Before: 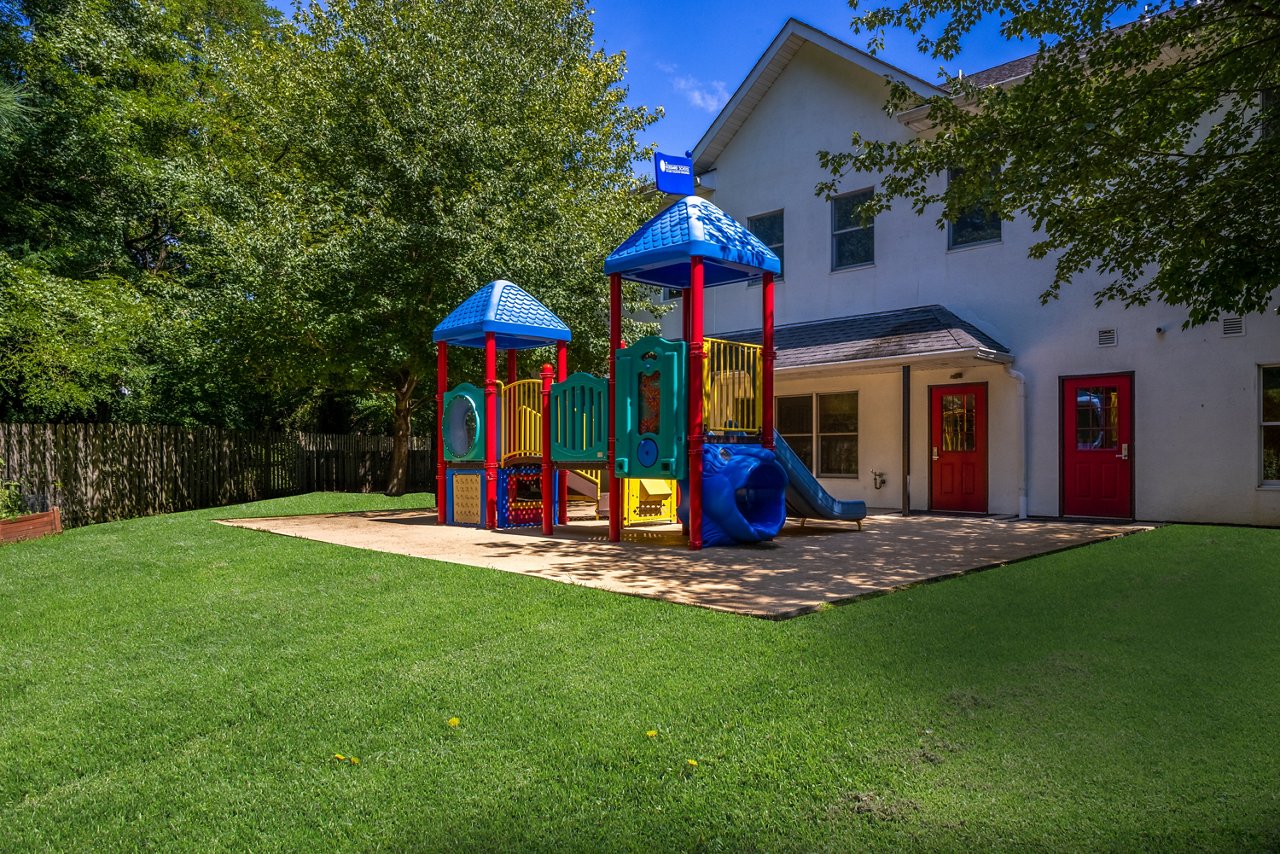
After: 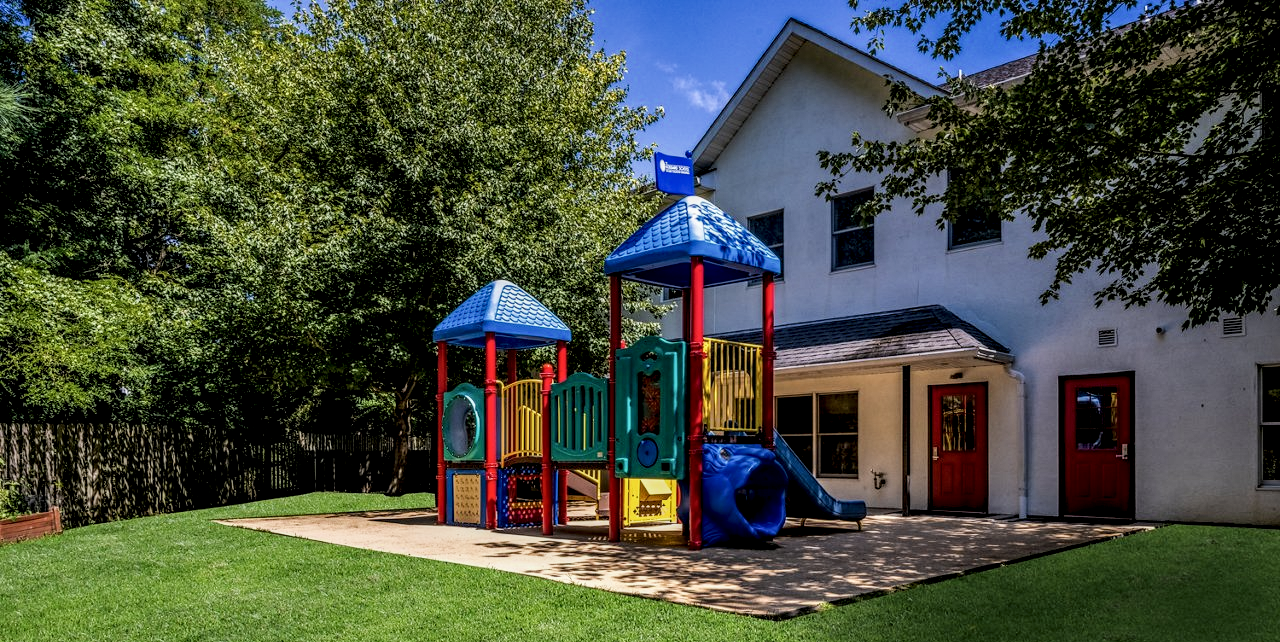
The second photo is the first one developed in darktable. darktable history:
crop: bottom 24.717%
filmic rgb: black relative exposure -7.65 EV, white relative exposure 4.56 EV, hardness 3.61, contrast 1.053
local contrast: highlights 60%, shadows 62%, detail 160%
